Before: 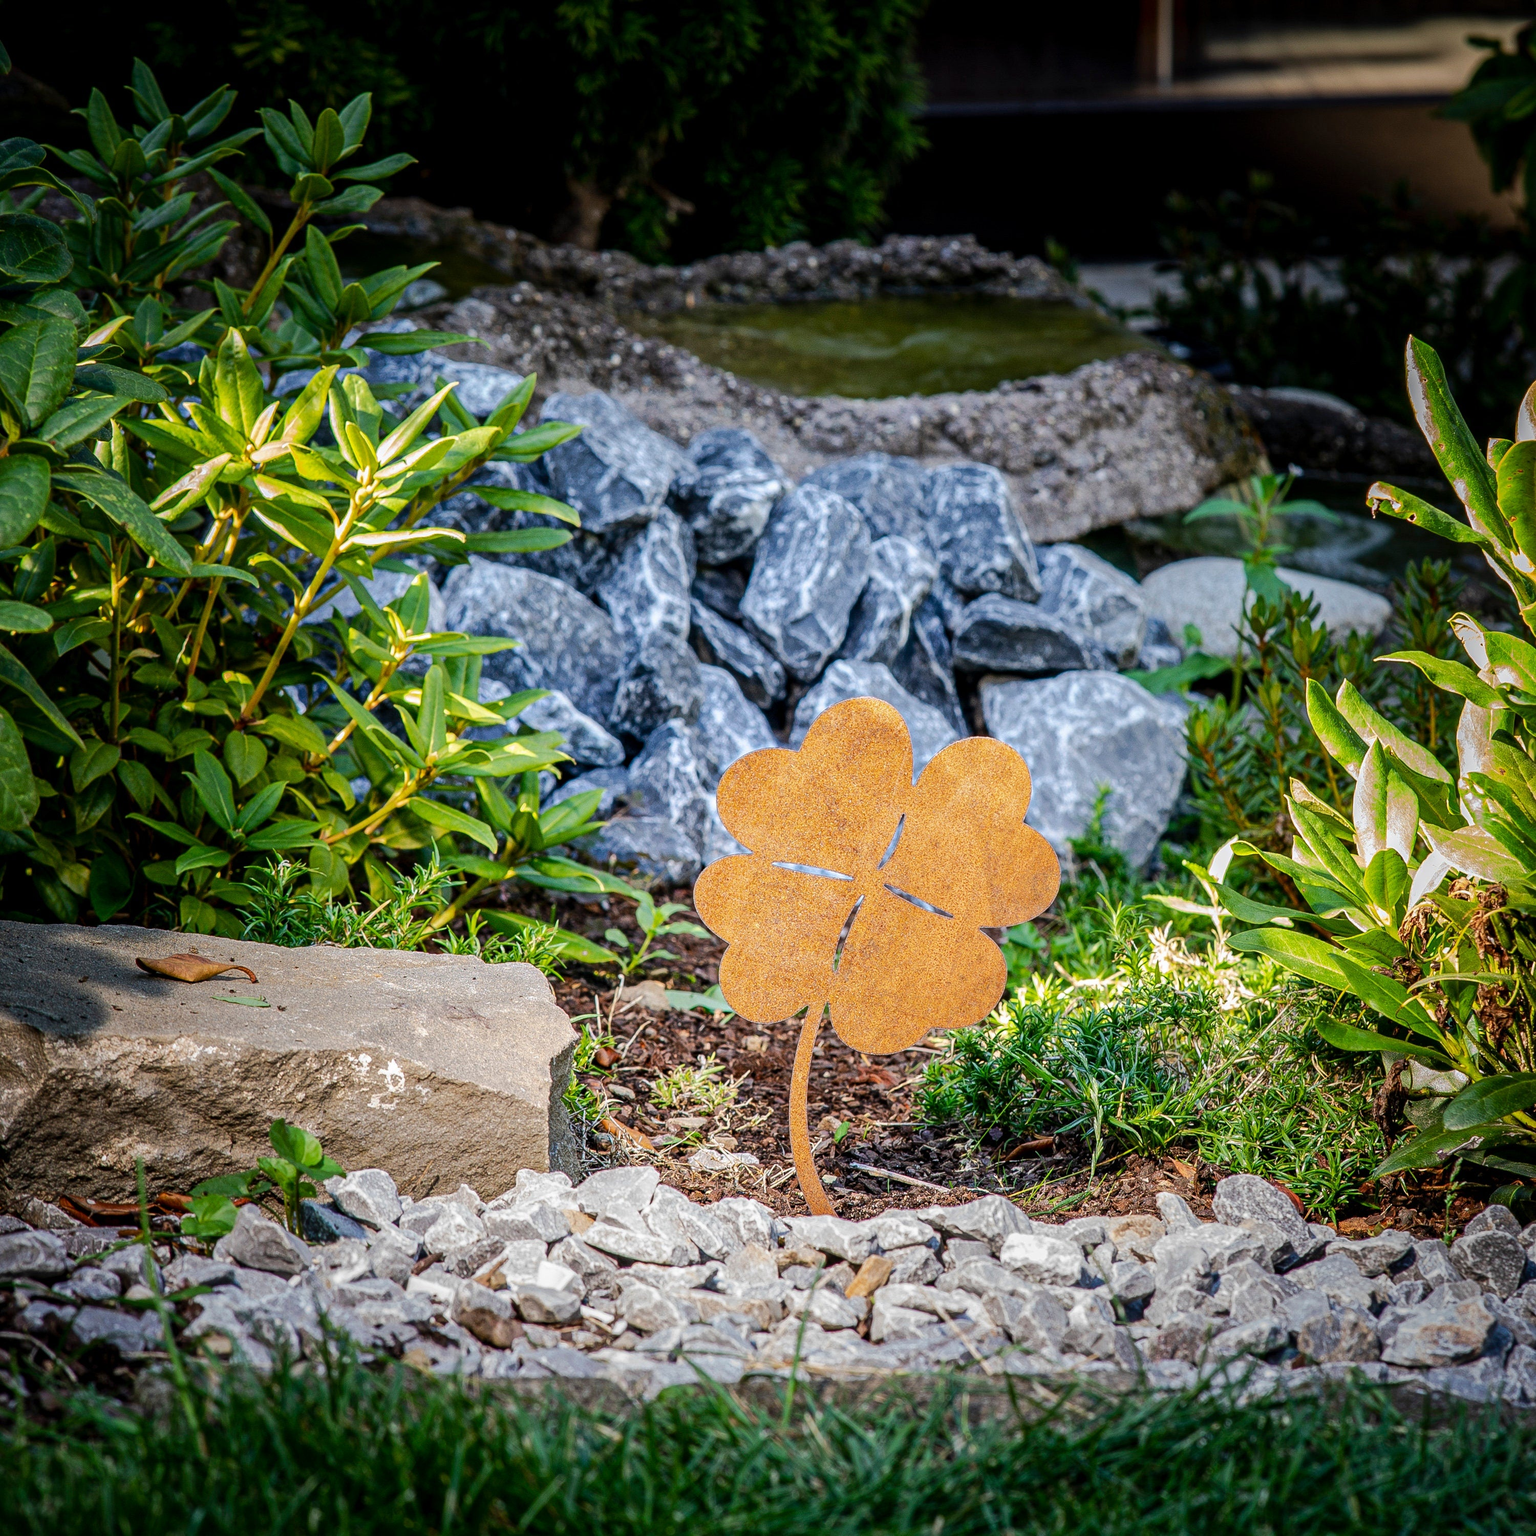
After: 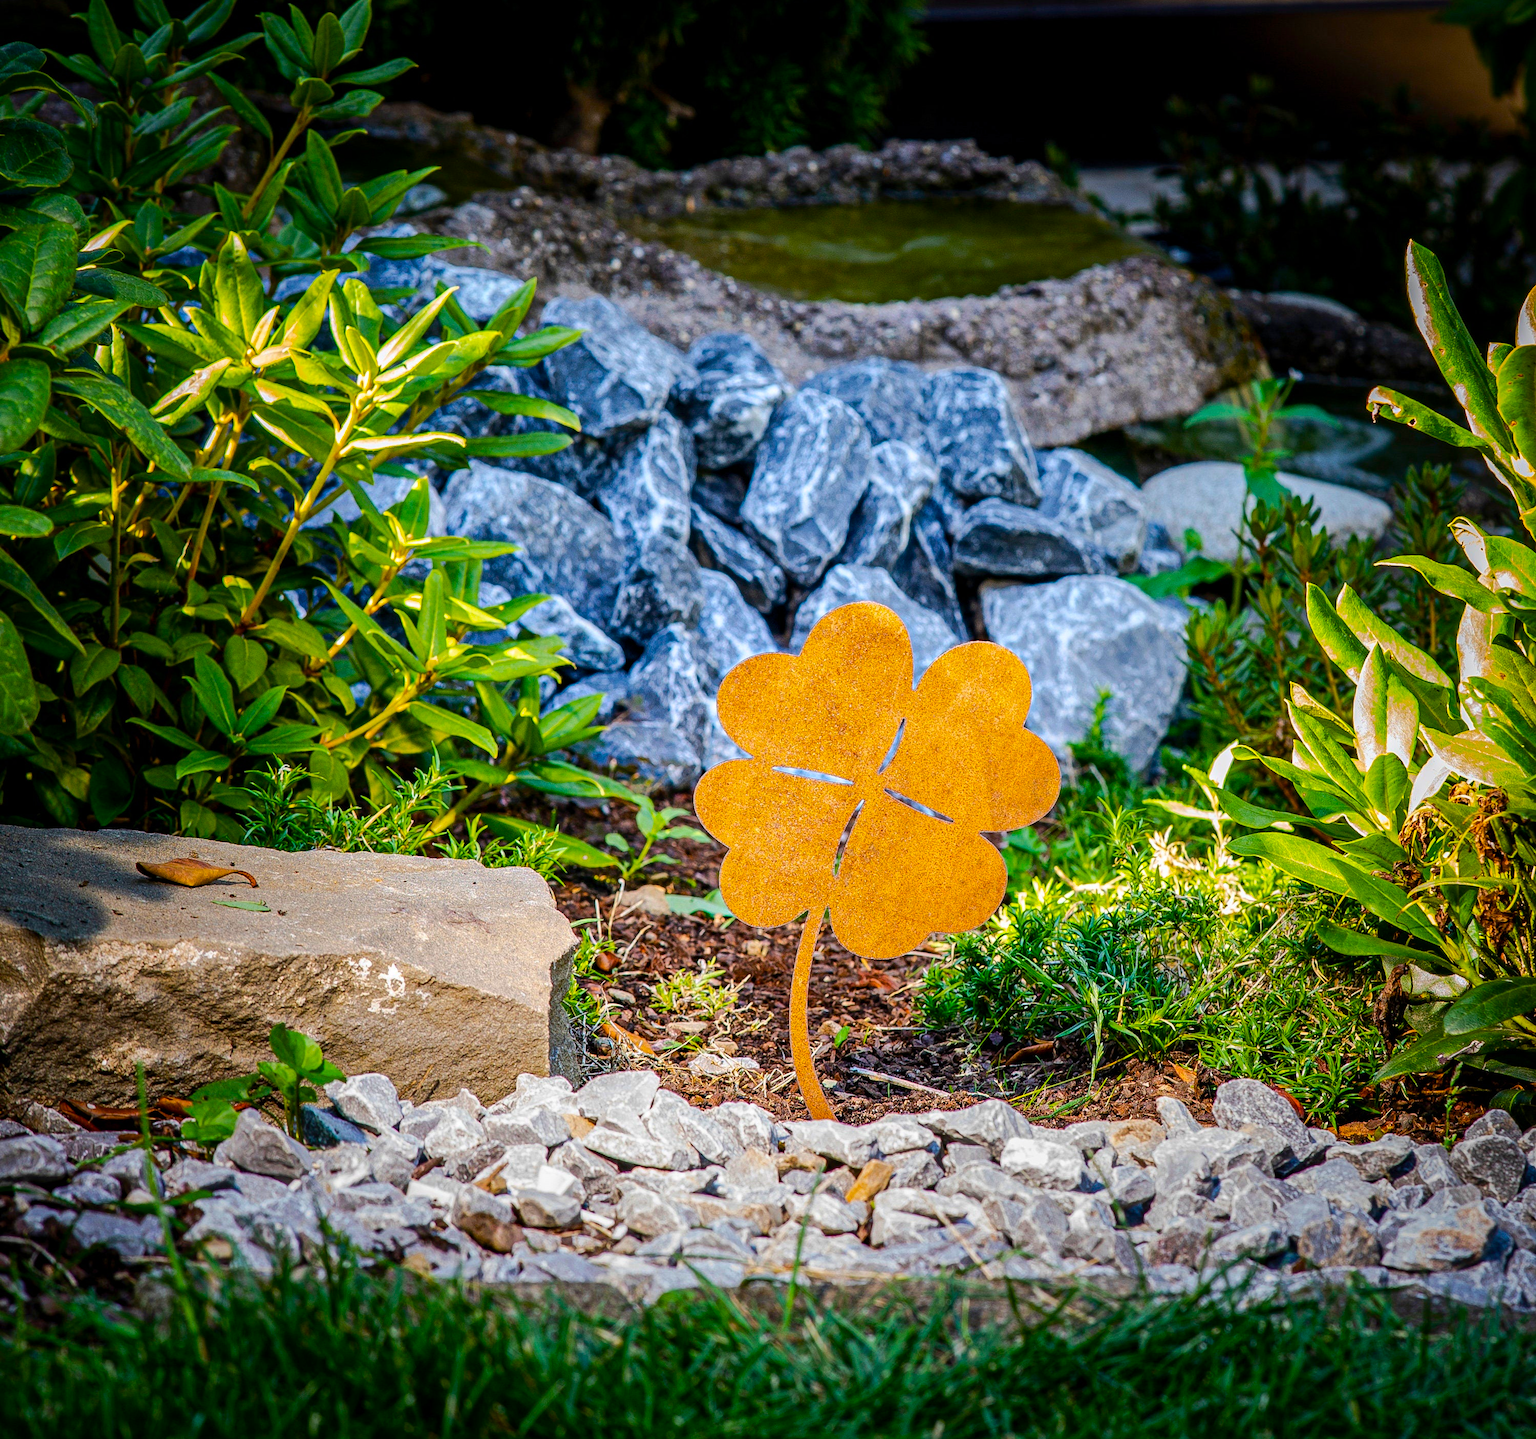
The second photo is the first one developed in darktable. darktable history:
color balance rgb: perceptual saturation grading › global saturation 30%, global vibrance 30%
contrast brightness saturation: contrast 0.08, saturation 0.02
crop and rotate: top 6.25%
